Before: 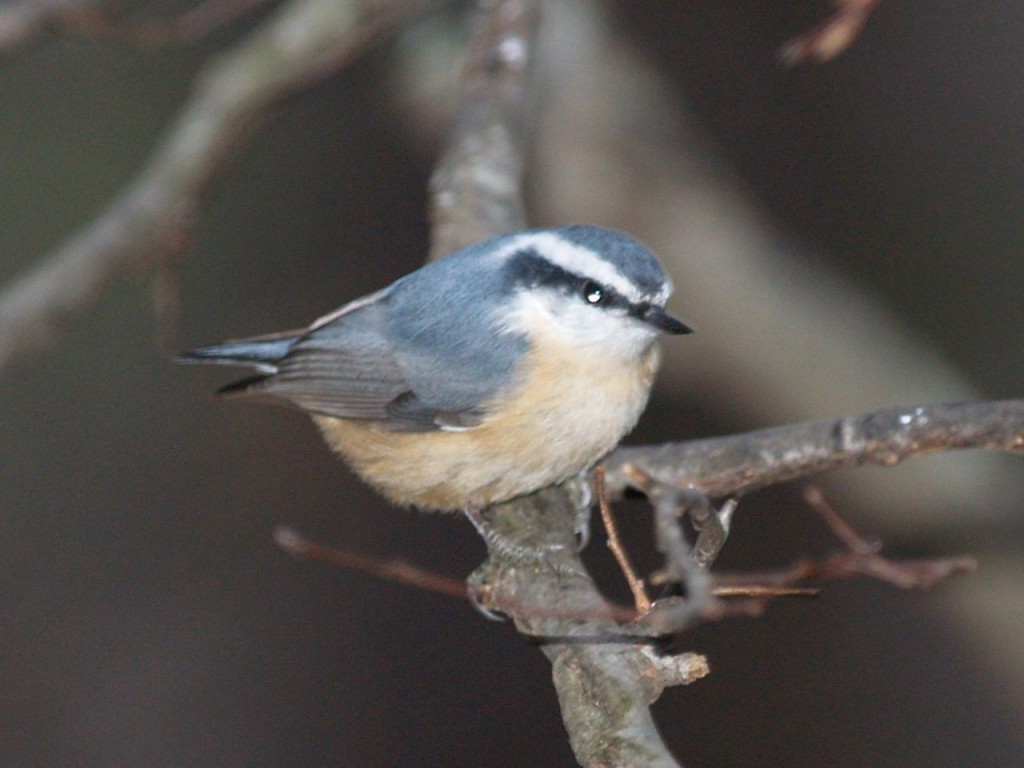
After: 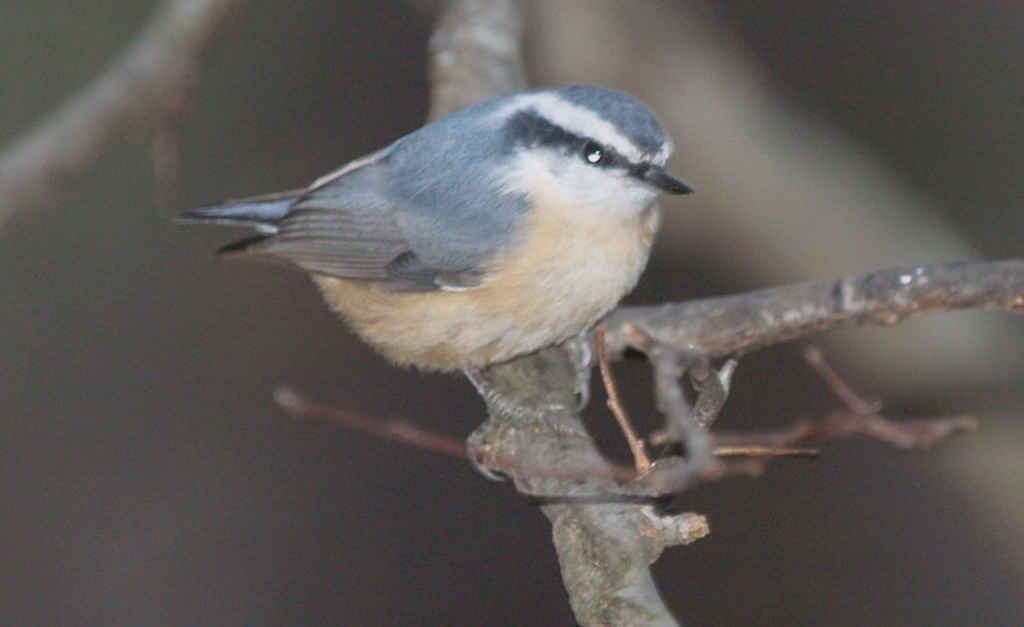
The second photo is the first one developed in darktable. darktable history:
crop and rotate: top 18.328%
contrast brightness saturation: contrast -0.134, brightness 0.052, saturation -0.137
exposure: black level correction 0.002, exposure -0.105 EV, compensate highlight preservation false
